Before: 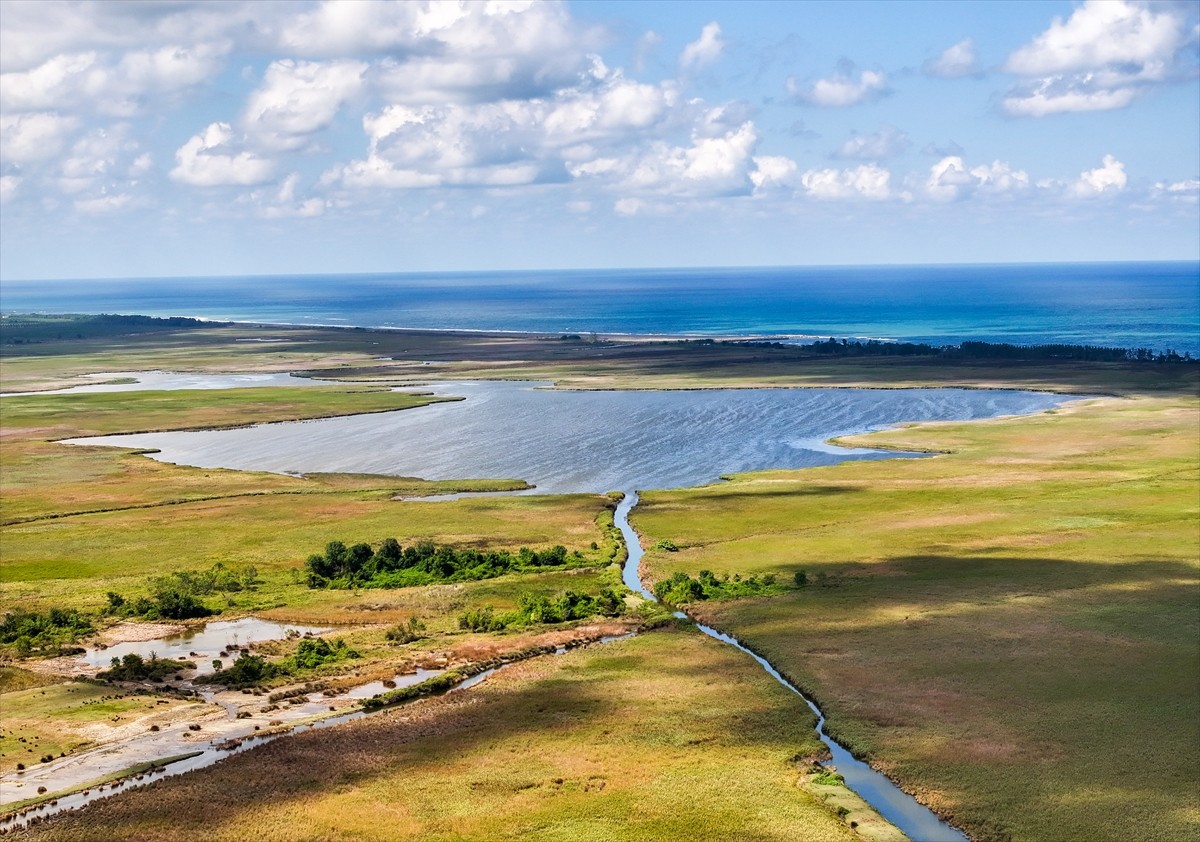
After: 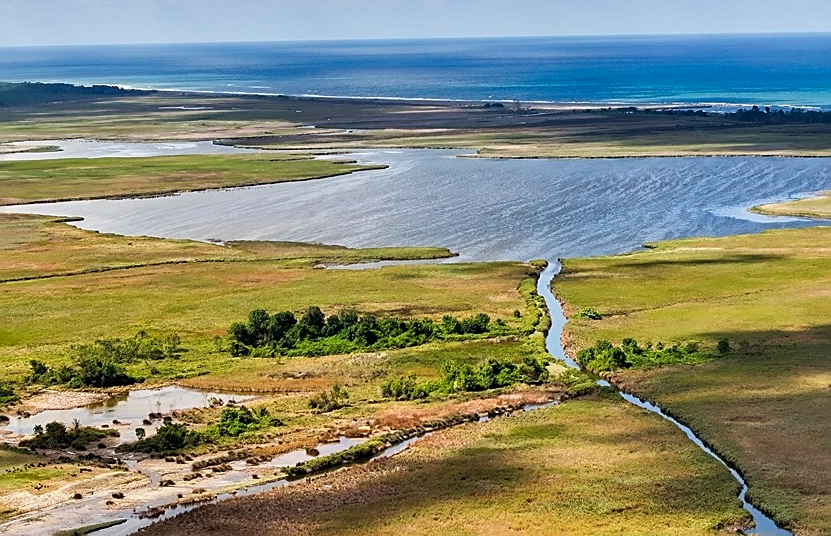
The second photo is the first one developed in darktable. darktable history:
sharpen: on, module defaults
shadows and highlights: low approximation 0.01, soften with gaussian
crop: left 6.488%, top 27.668%, right 24.183%, bottom 8.656%
